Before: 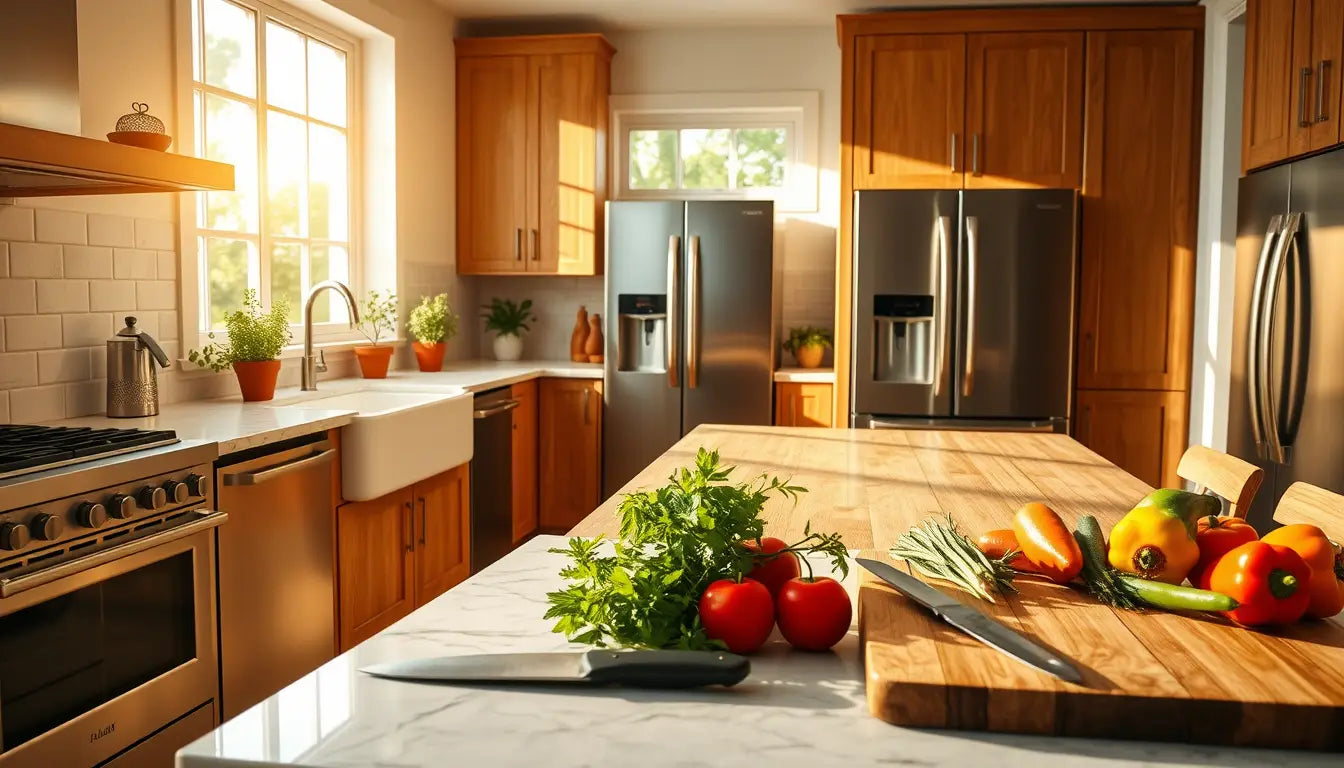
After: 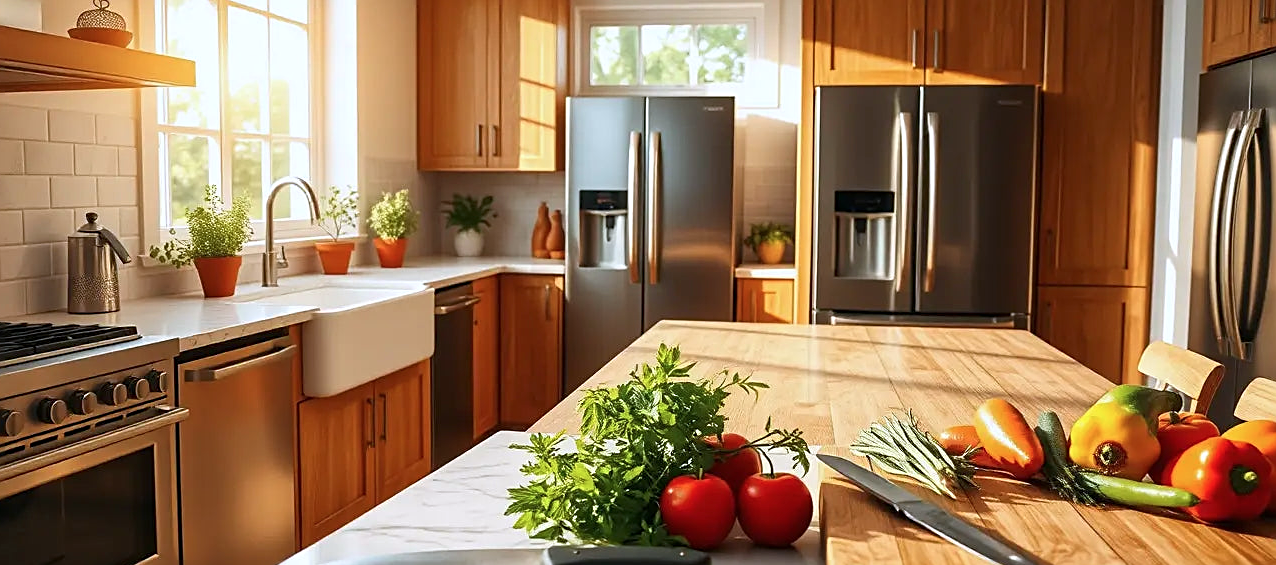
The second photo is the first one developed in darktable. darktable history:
sharpen: on, module defaults
crop and rotate: left 2.965%, top 13.584%, right 2.075%, bottom 12.77%
color calibration: illuminant as shot in camera, x 0.365, y 0.379, temperature 4426.49 K
